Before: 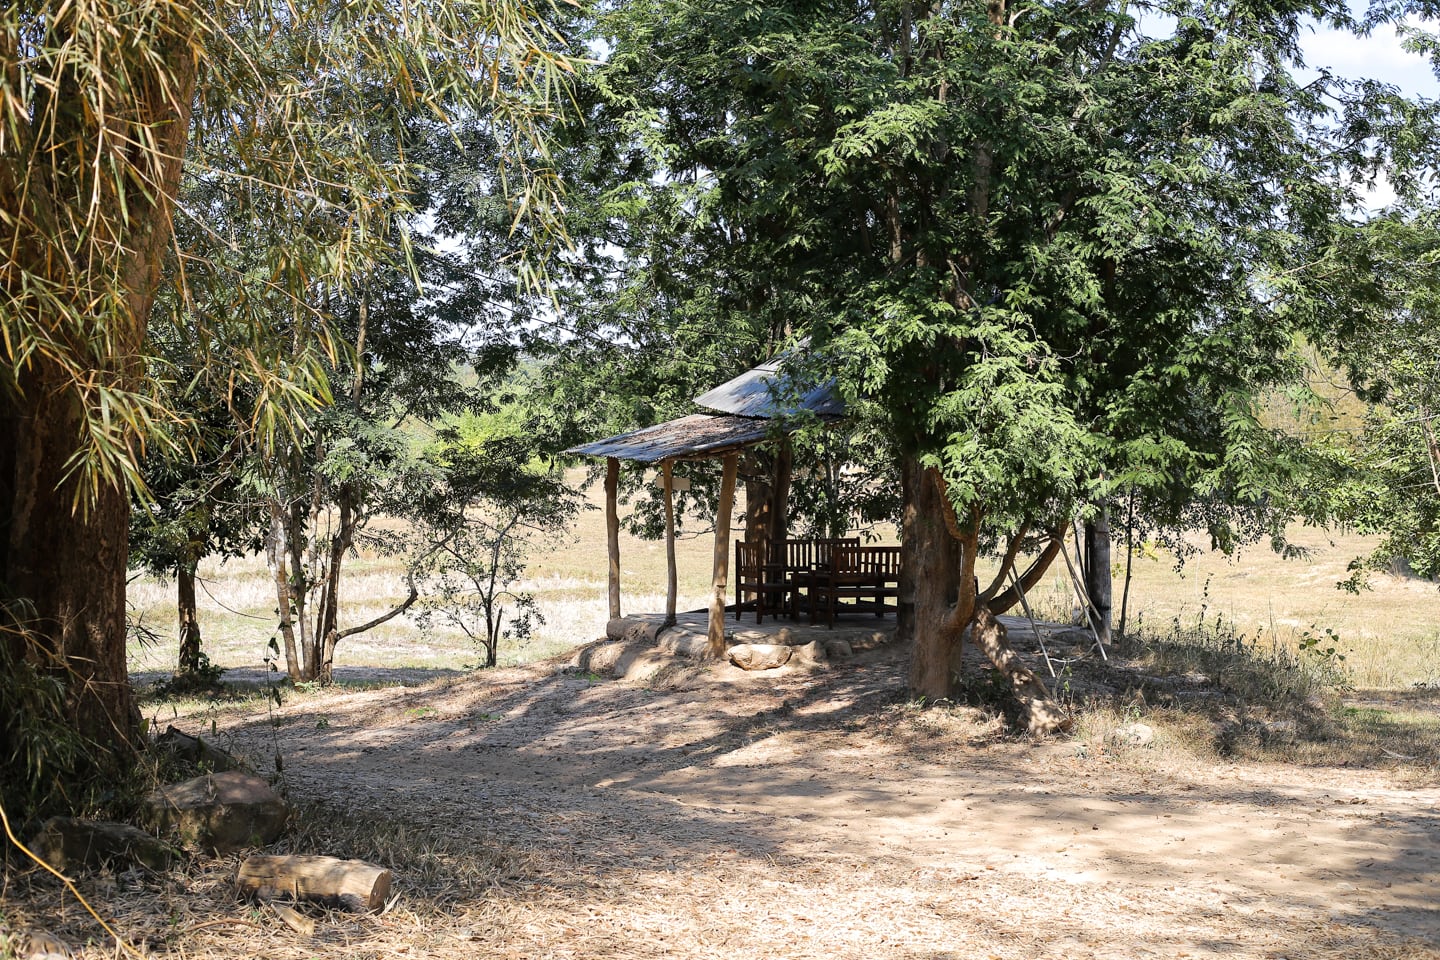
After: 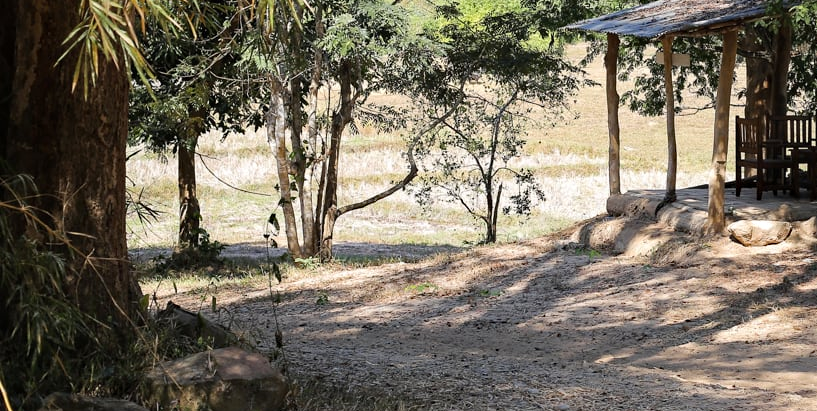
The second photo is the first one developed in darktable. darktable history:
crop: top 44.255%, right 43.261%, bottom 12.899%
haze removal: adaptive false
